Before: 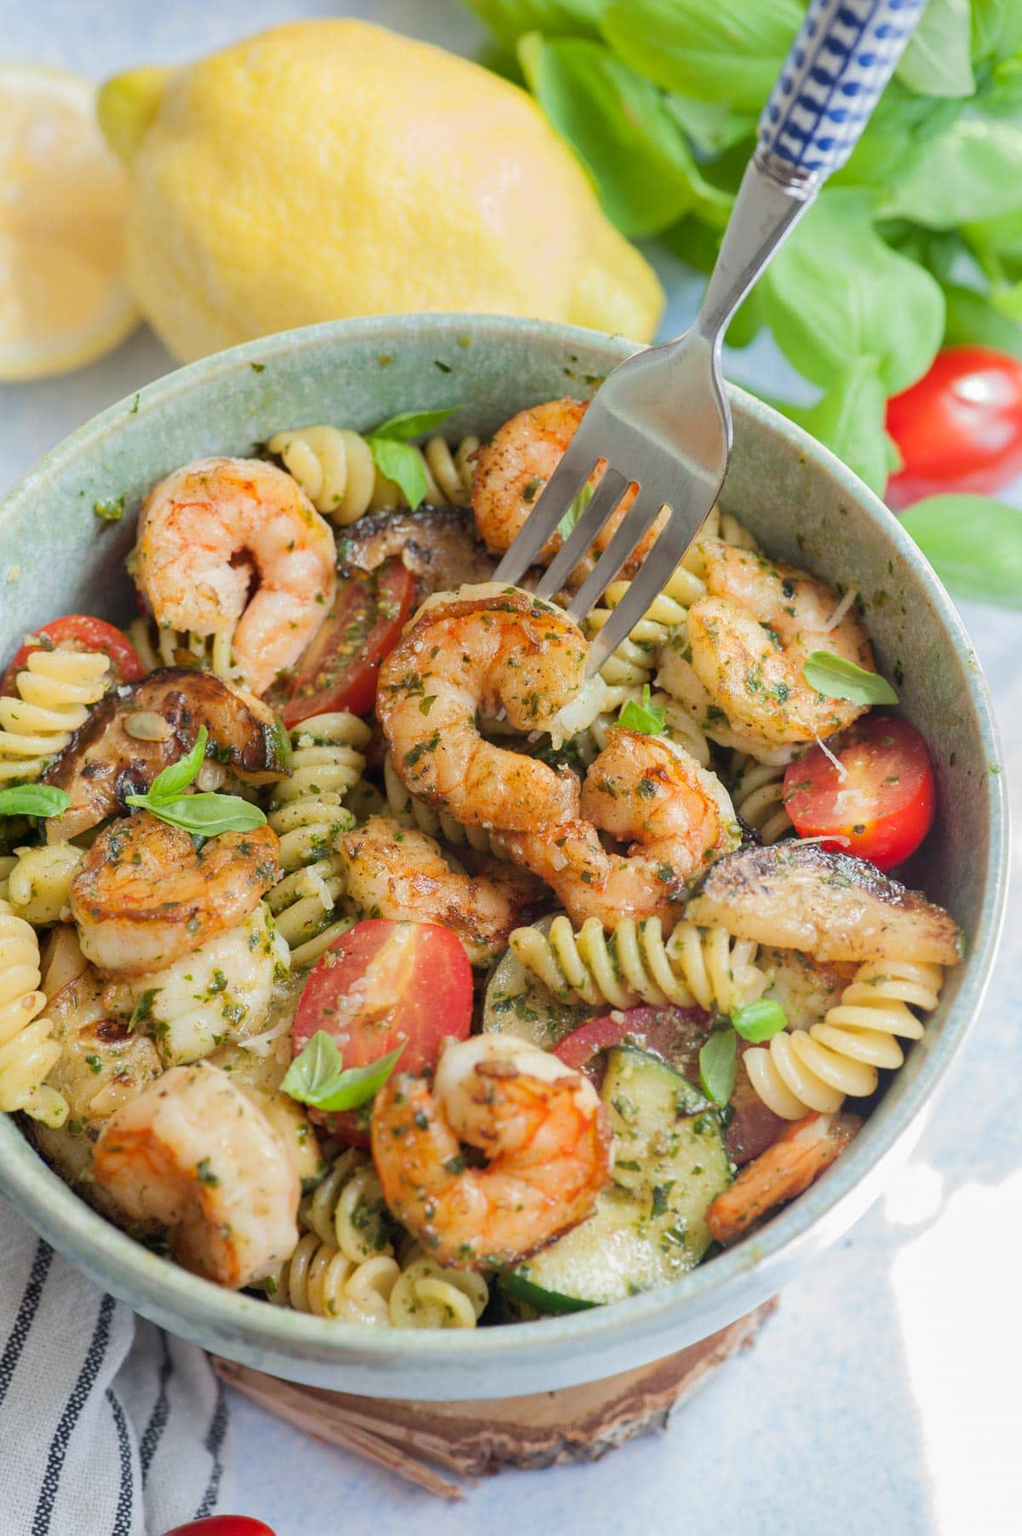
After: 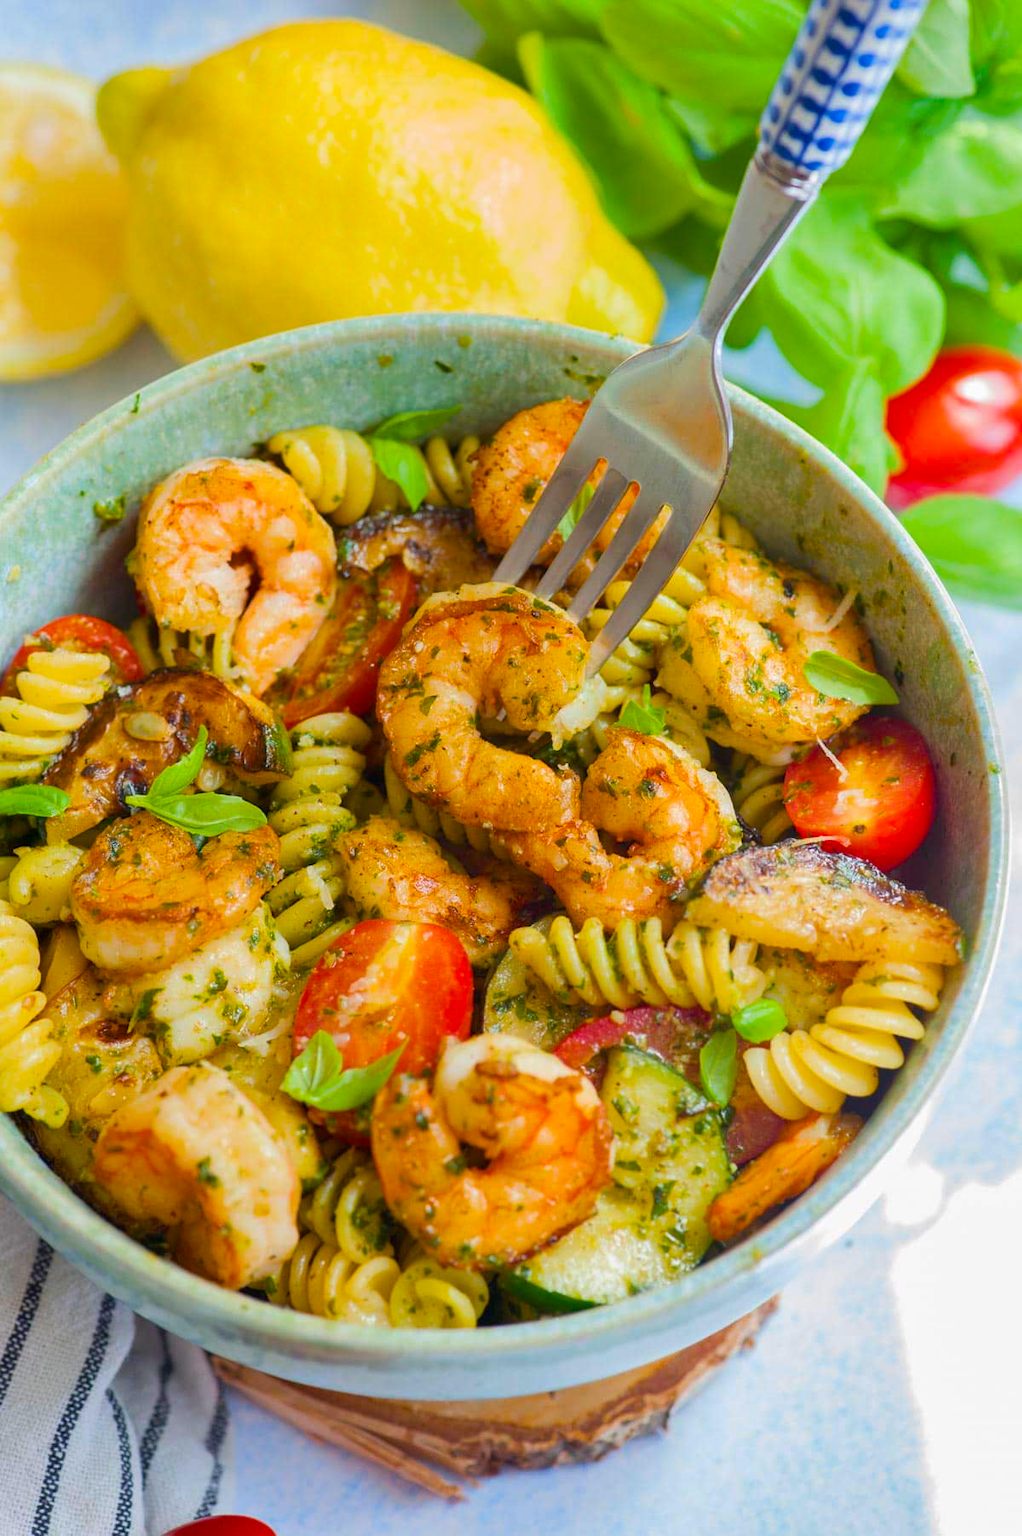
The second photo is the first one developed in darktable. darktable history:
shadows and highlights: shadows 37.46, highlights -27.62, highlights color adjustment 39.79%, soften with gaussian
color balance rgb: white fulcrum 0.066 EV, perceptual saturation grading › global saturation 30.68%, global vibrance 50.051%
